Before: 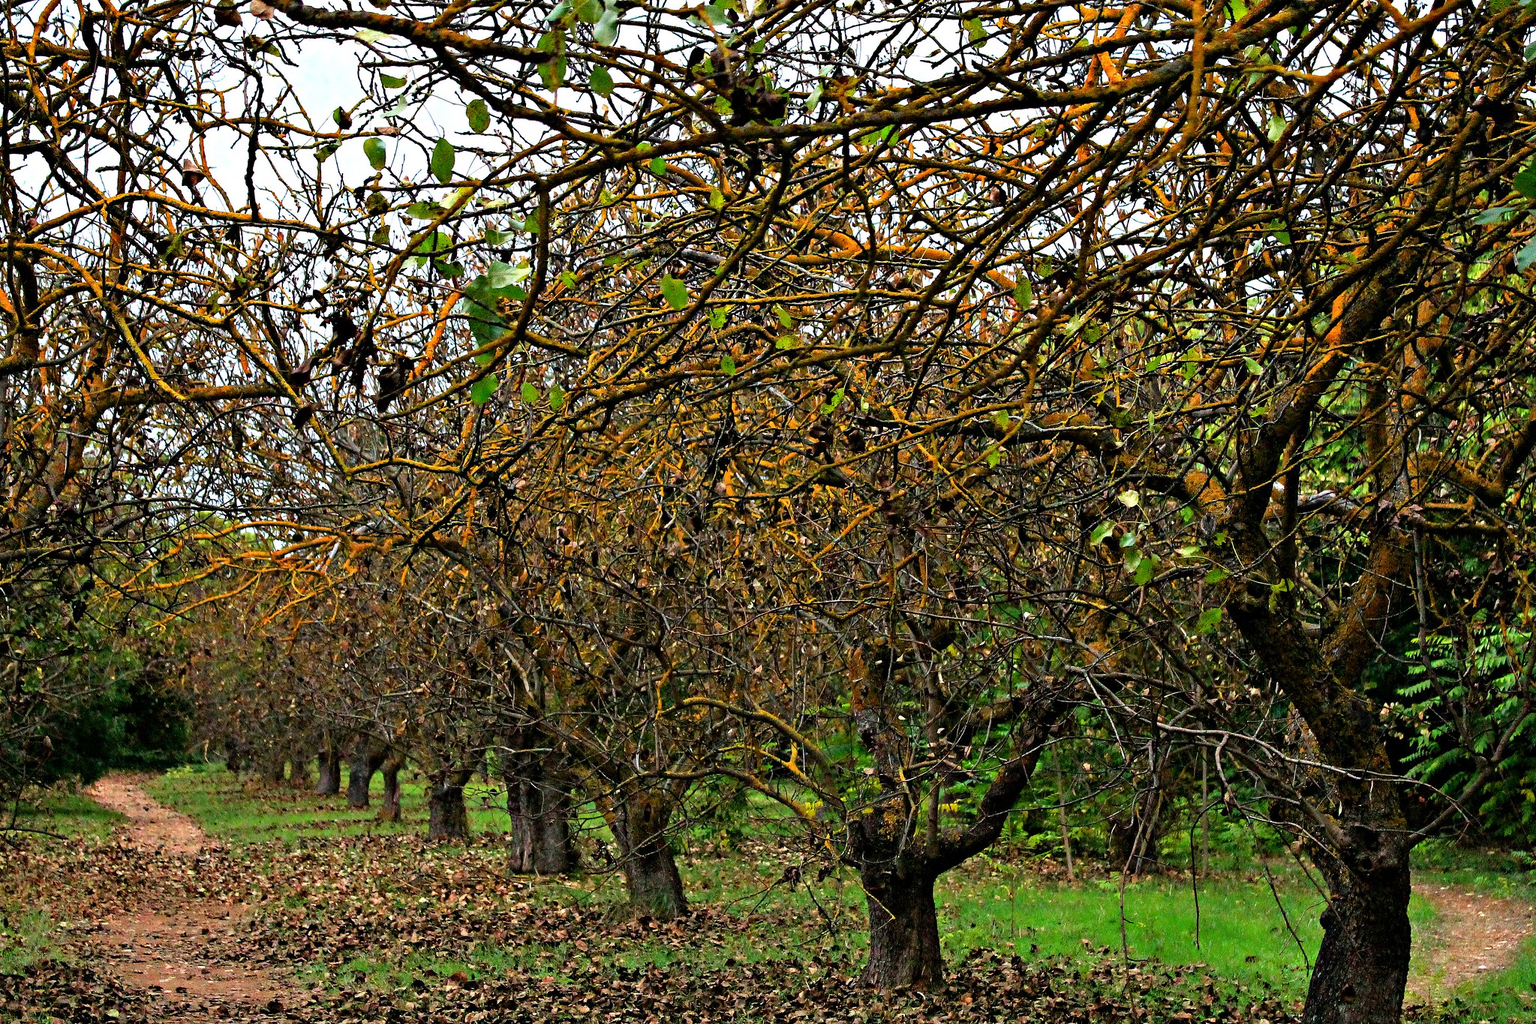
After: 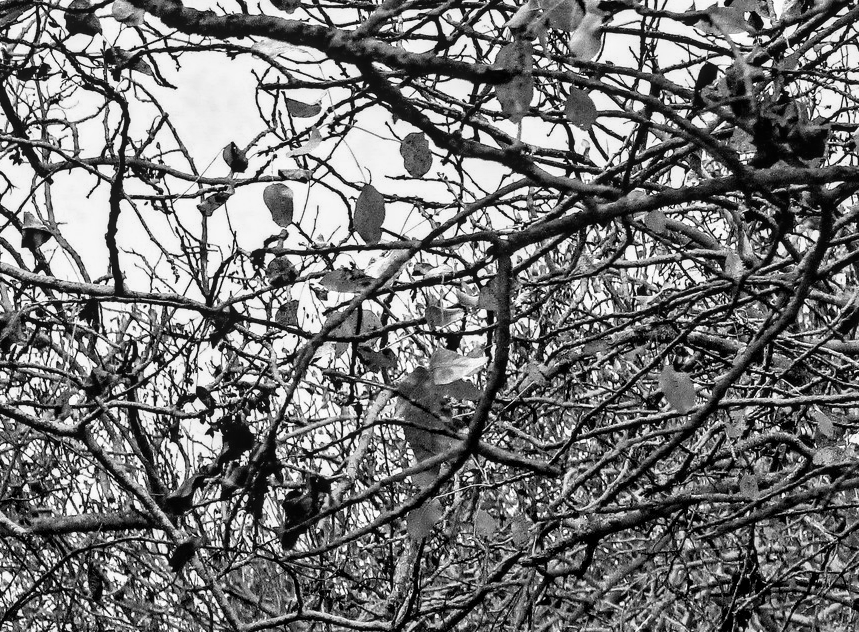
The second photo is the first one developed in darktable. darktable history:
crop and rotate: left 10.817%, top 0.062%, right 47.194%, bottom 53.626%
color calibration: output gray [0.714, 0.278, 0, 0], illuminant same as pipeline (D50), adaptation none (bypass)
local contrast: on, module defaults
